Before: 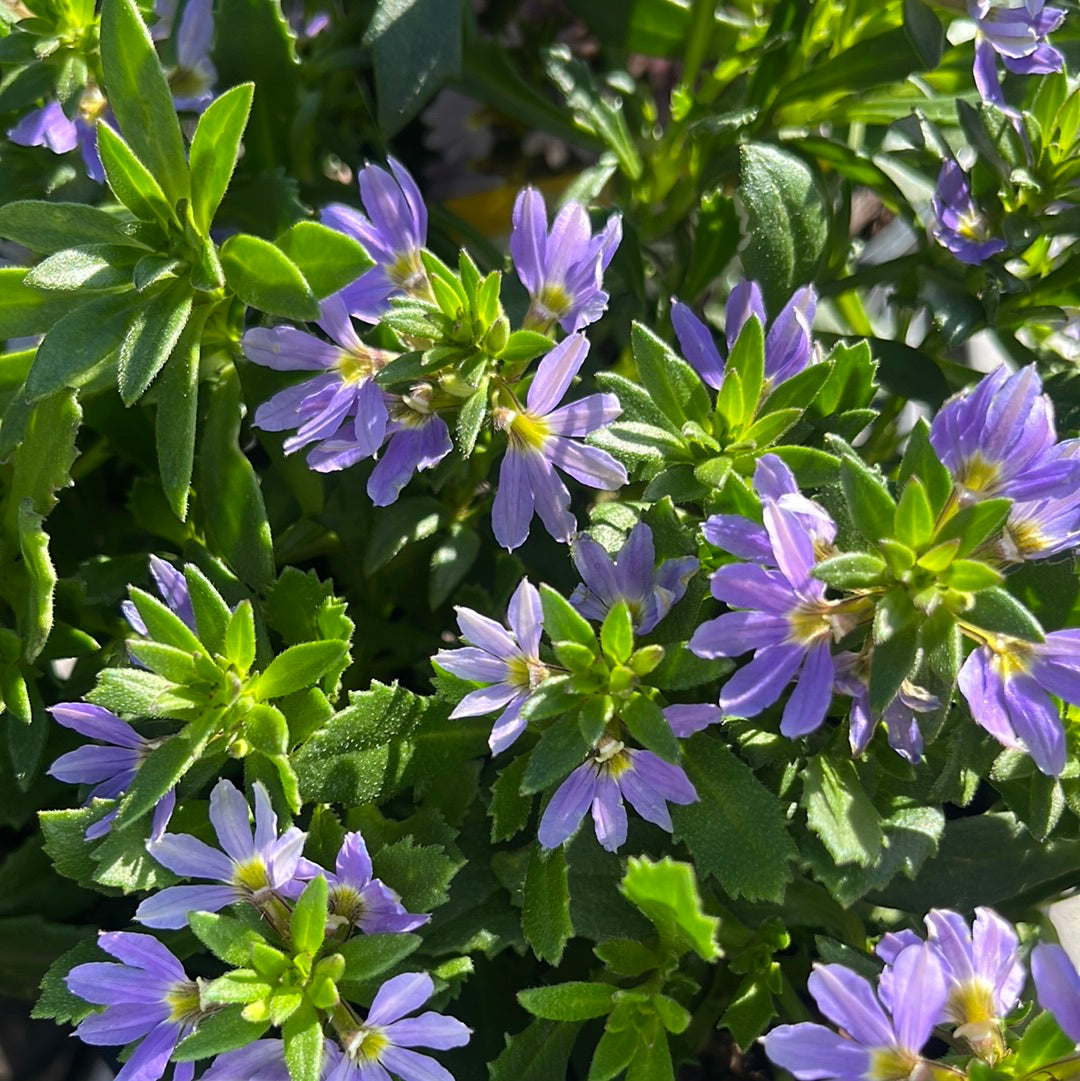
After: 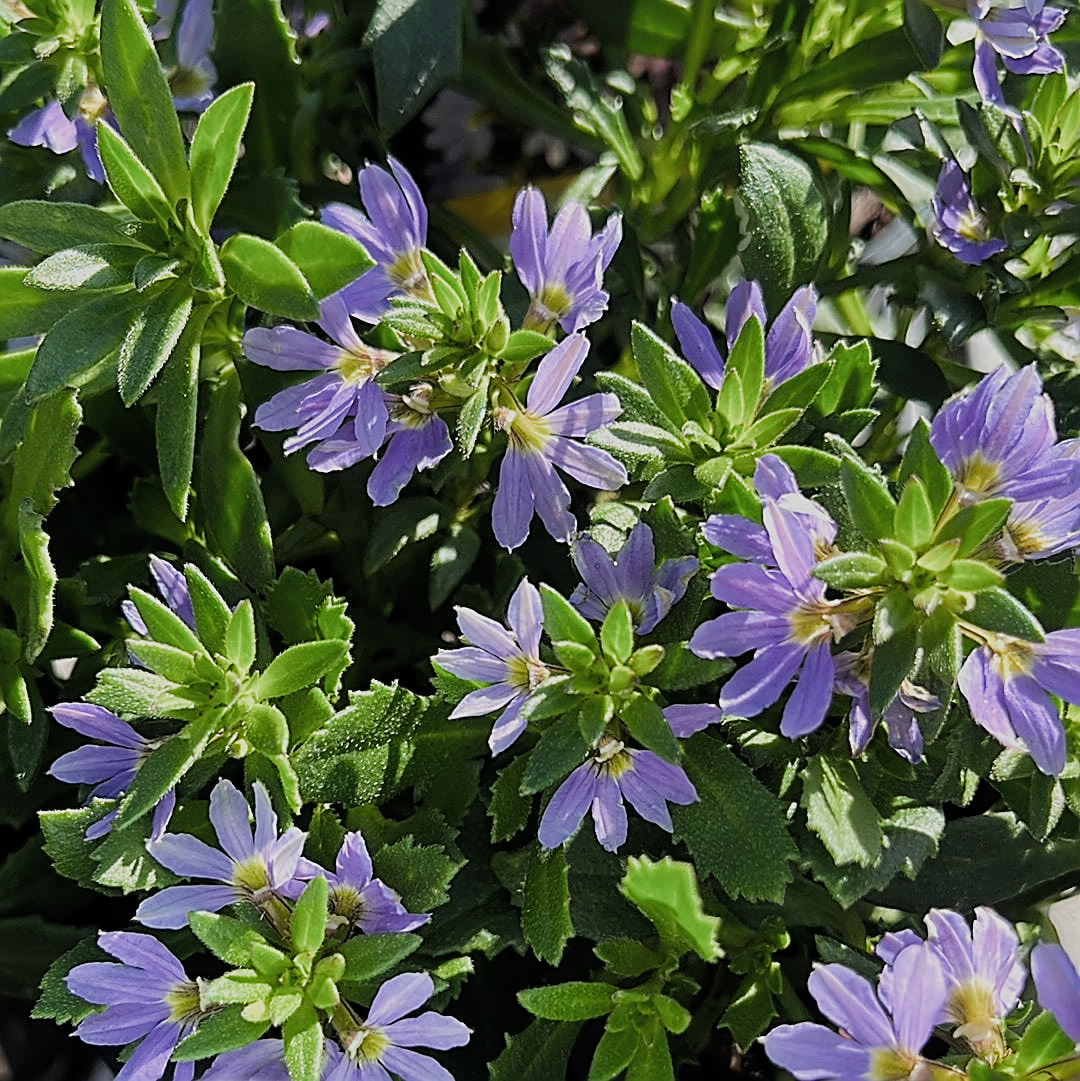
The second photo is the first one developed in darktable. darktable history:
filmic rgb: black relative exposure -8.03 EV, white relative exposure 4 EV, hardness 4.15, color science v4 (2020), contrast in shadows soft, contrast in highlights soft
sharpen: amount 1
